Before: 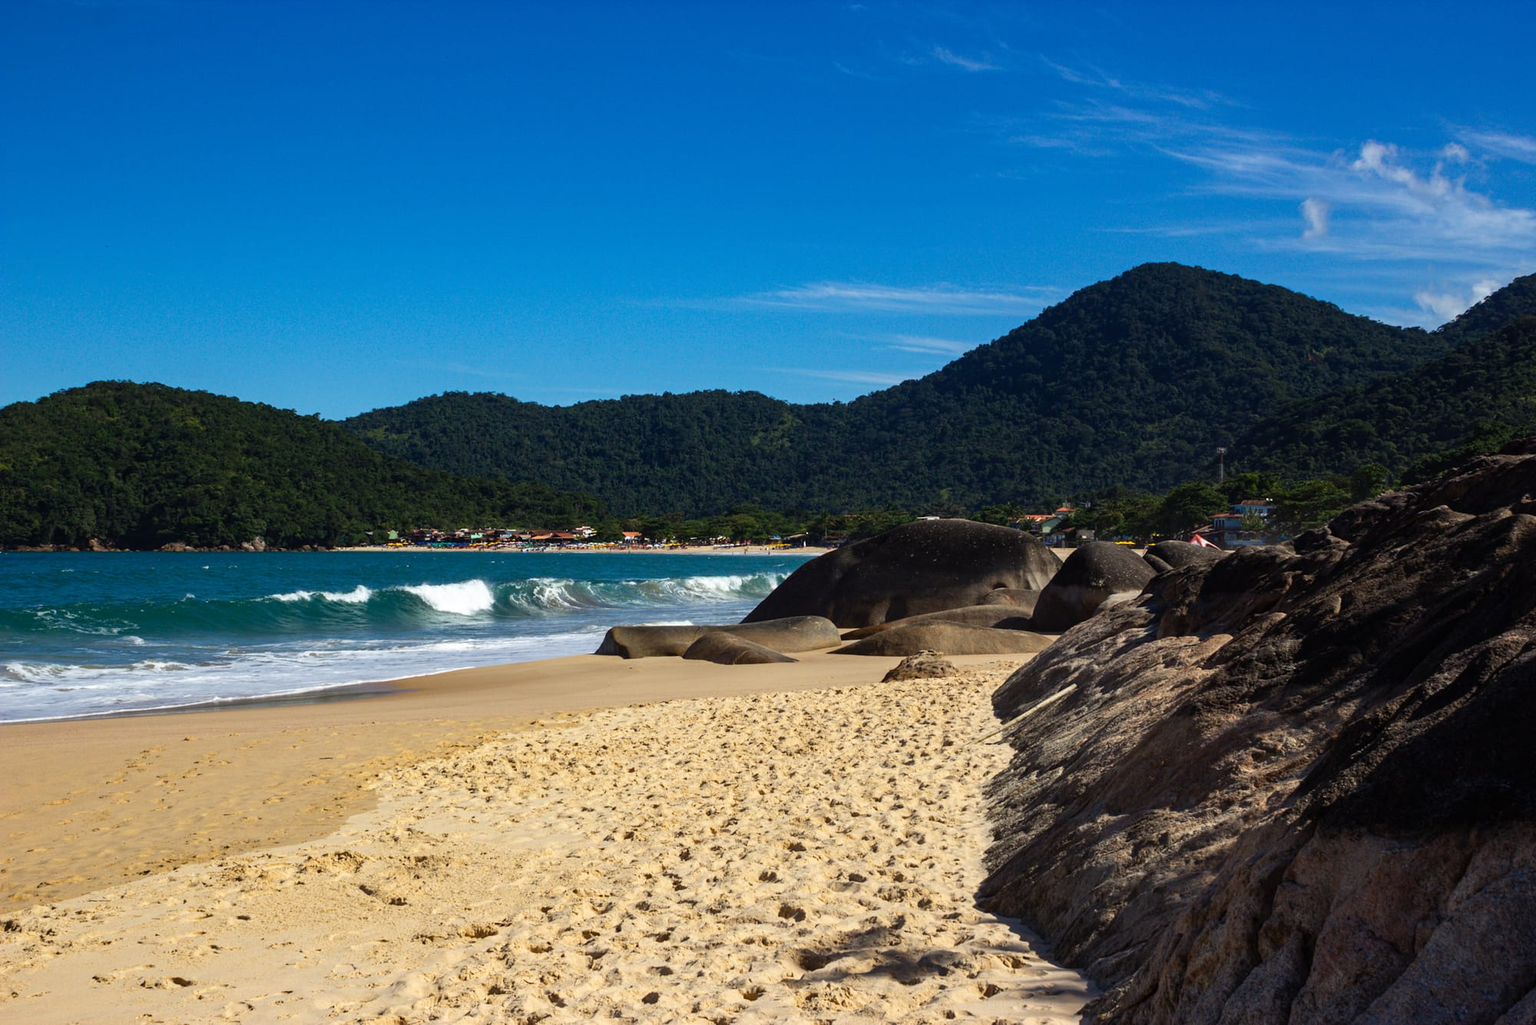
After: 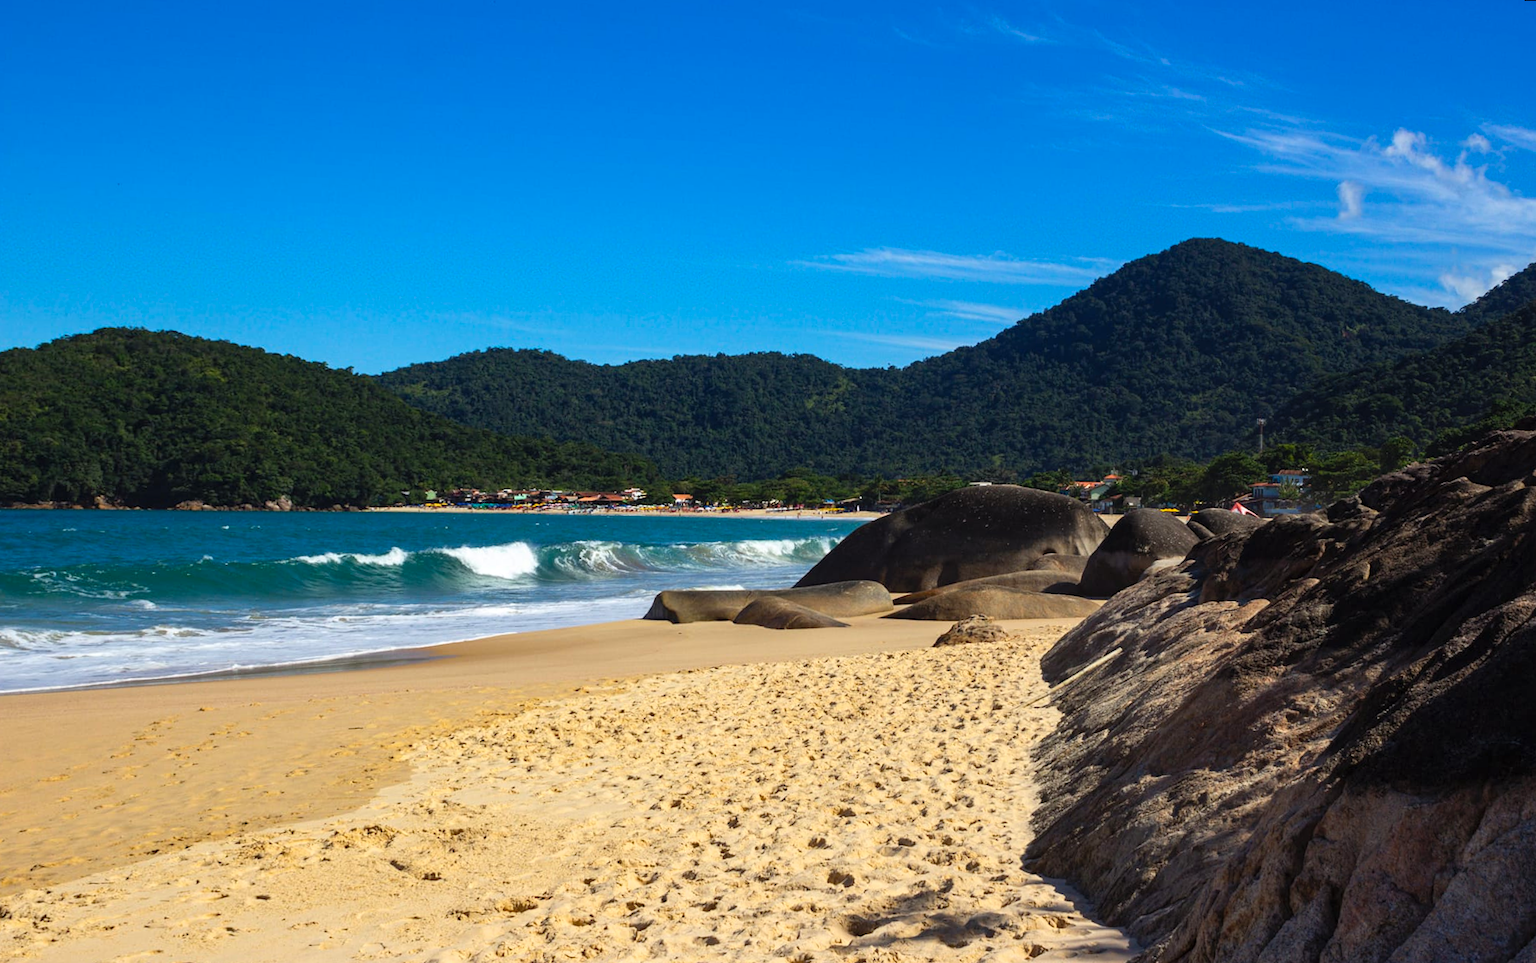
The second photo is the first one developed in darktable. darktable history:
rotate and perspective: rotation 0.679°, lens shift (horizontal) 0.136, crop left 0.009, crop right 0.991, crop top 0.078, crop bottom 0.95
contrast brightness saturation: contrast 0.07, brightness 0.08, saturation 0.18
